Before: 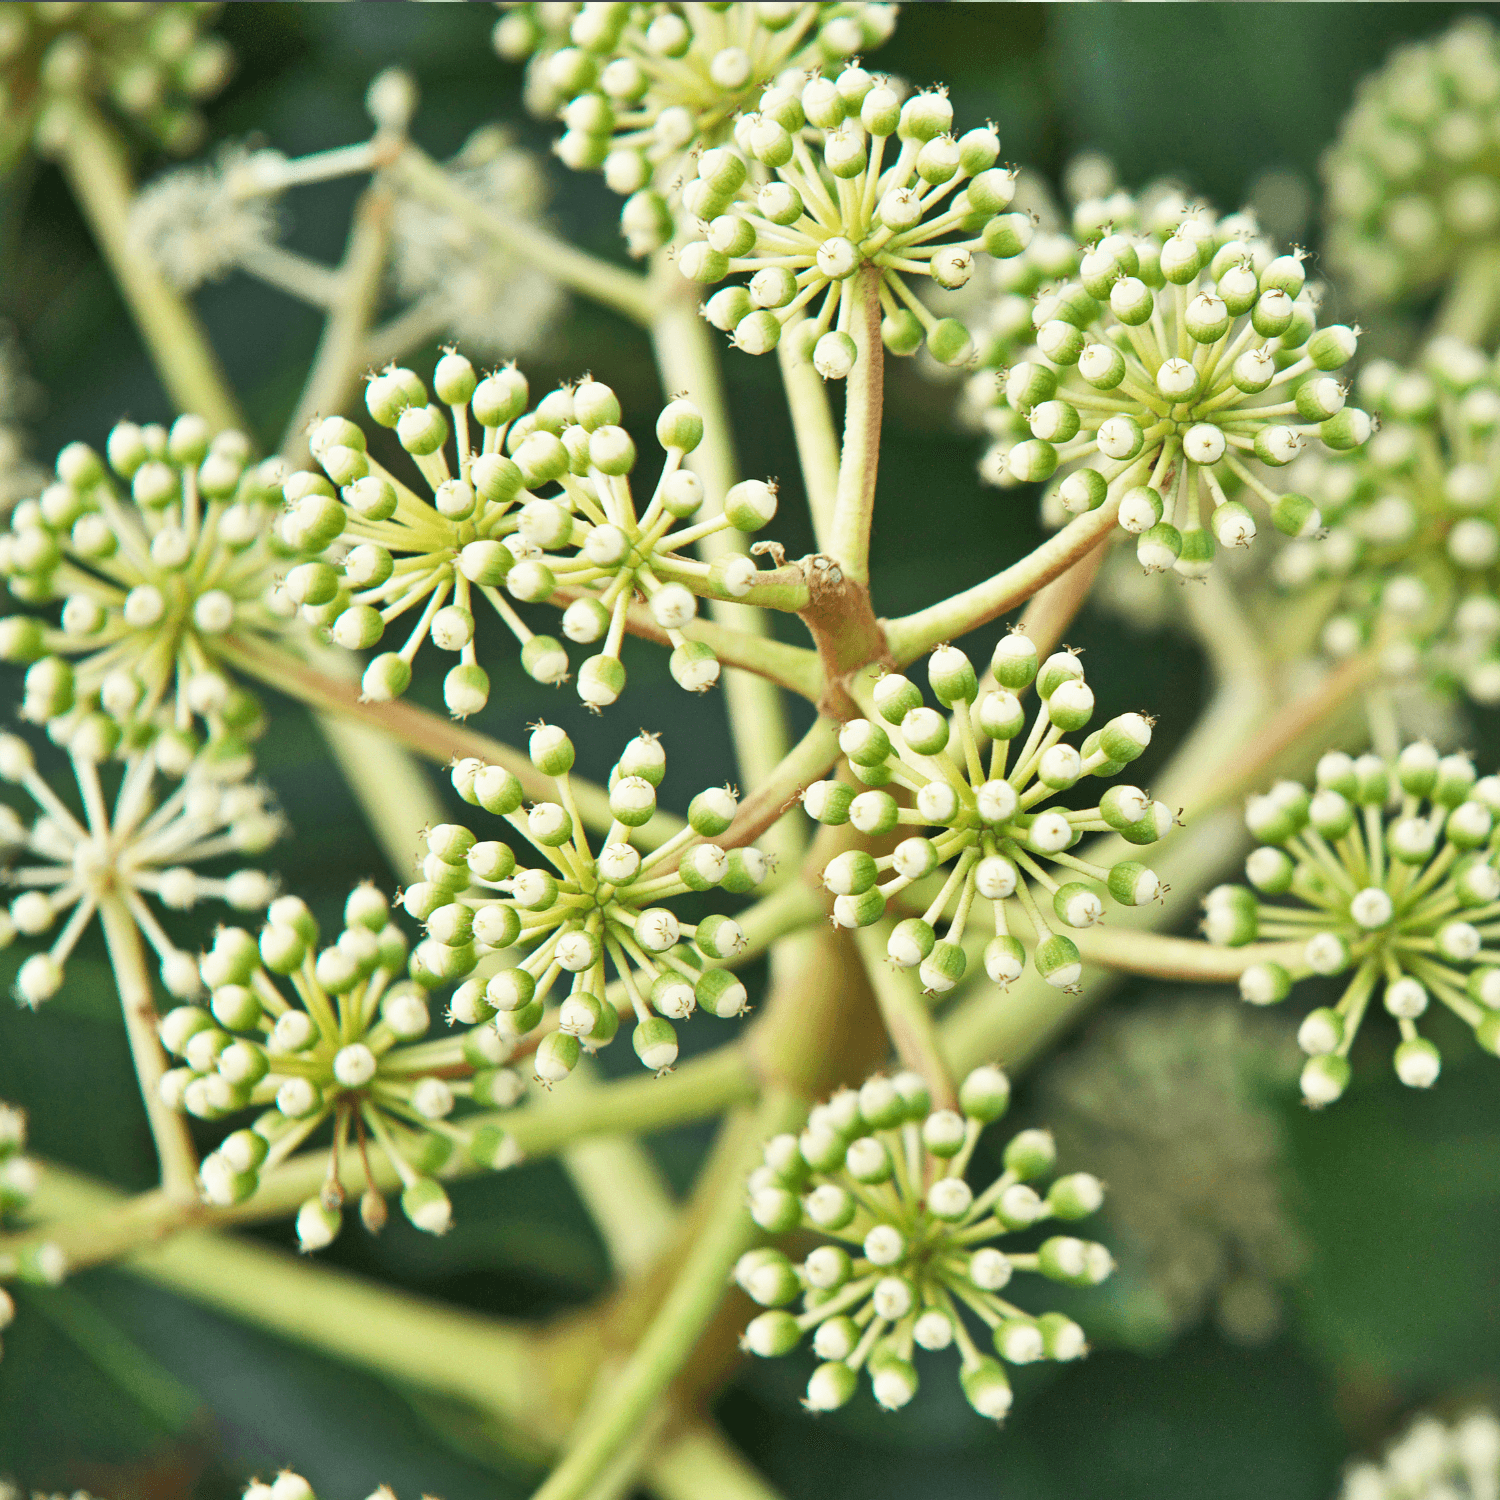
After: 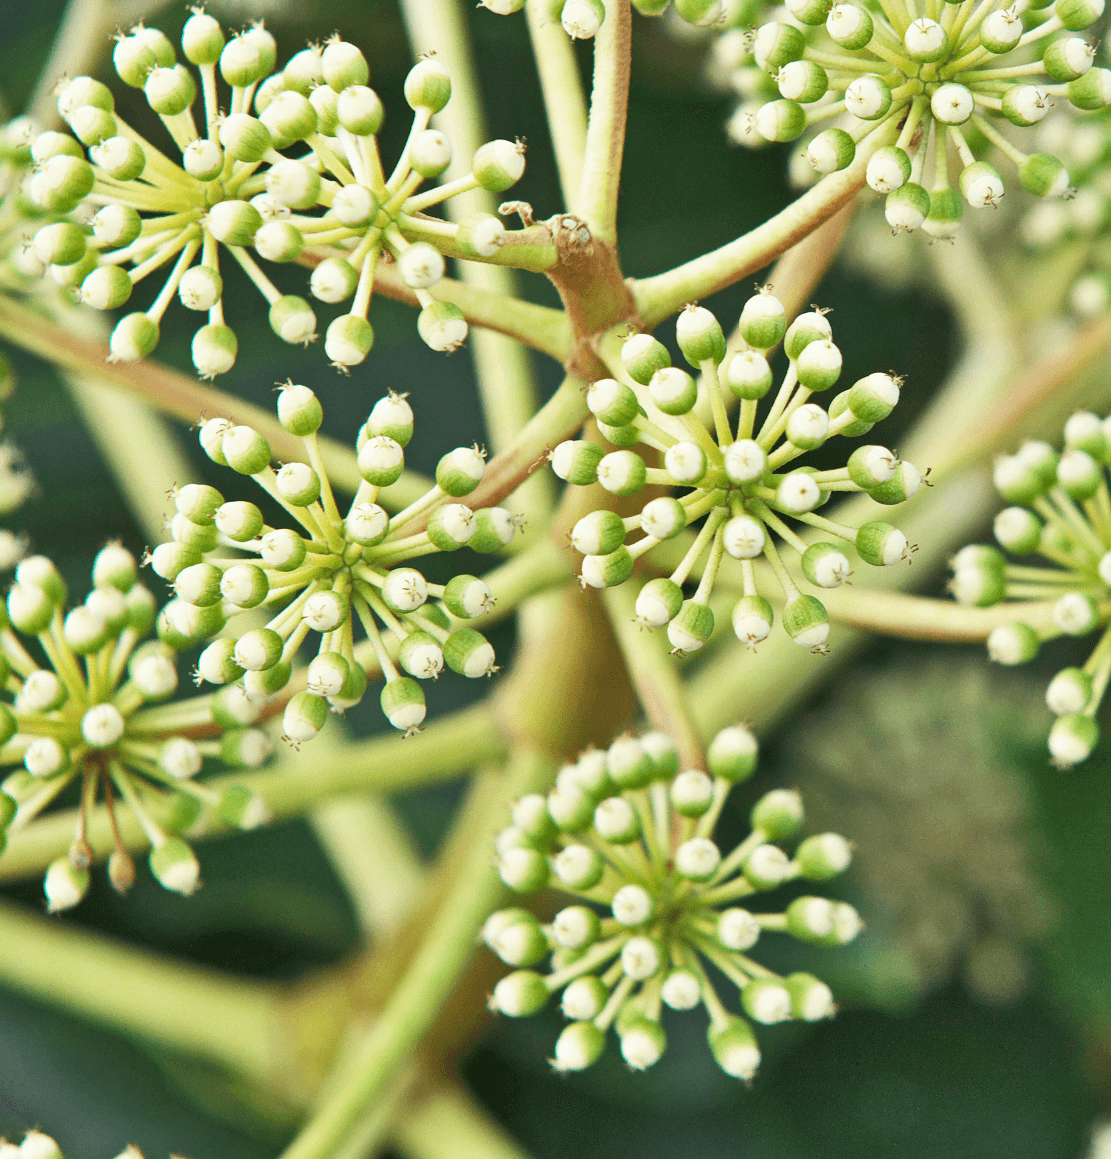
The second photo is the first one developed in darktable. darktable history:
crop: left 16.835%, top 22.717%, right 8.755%
